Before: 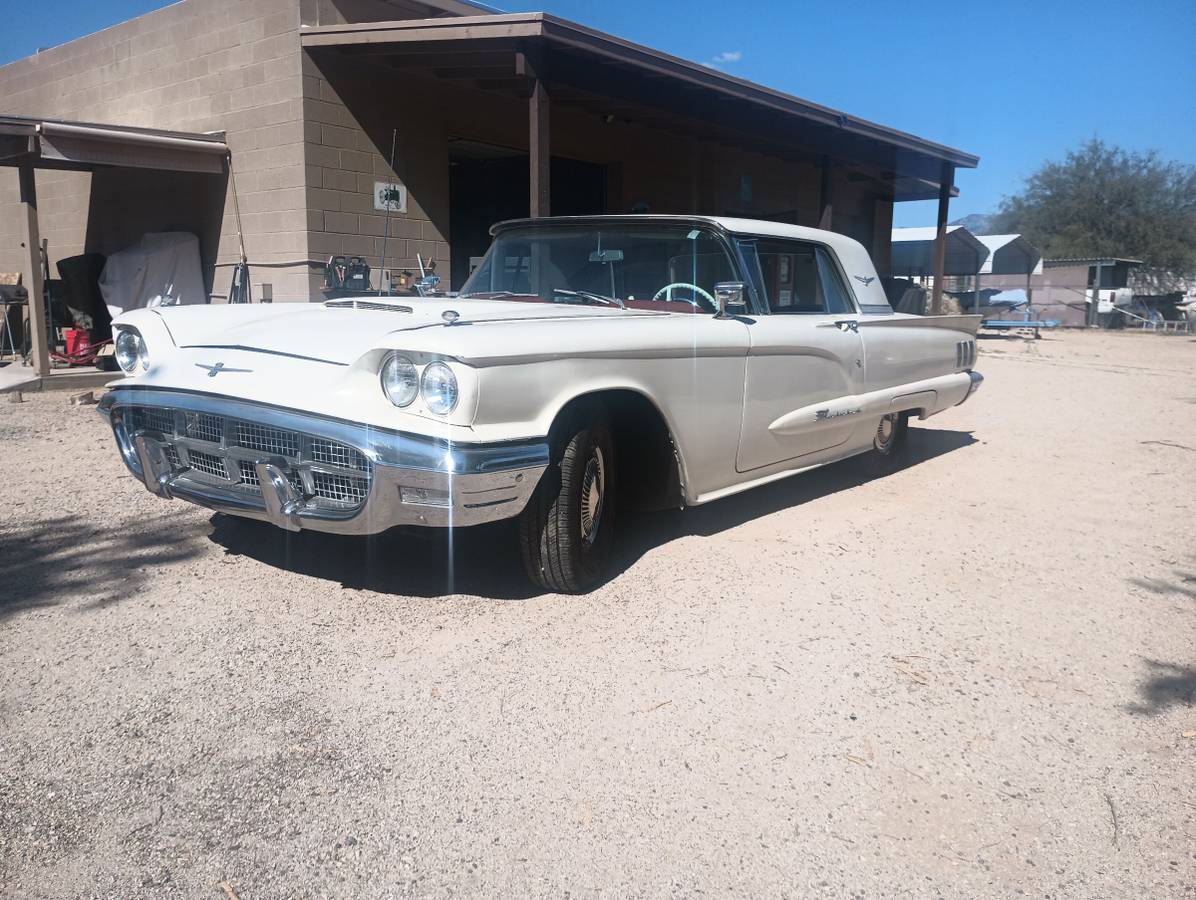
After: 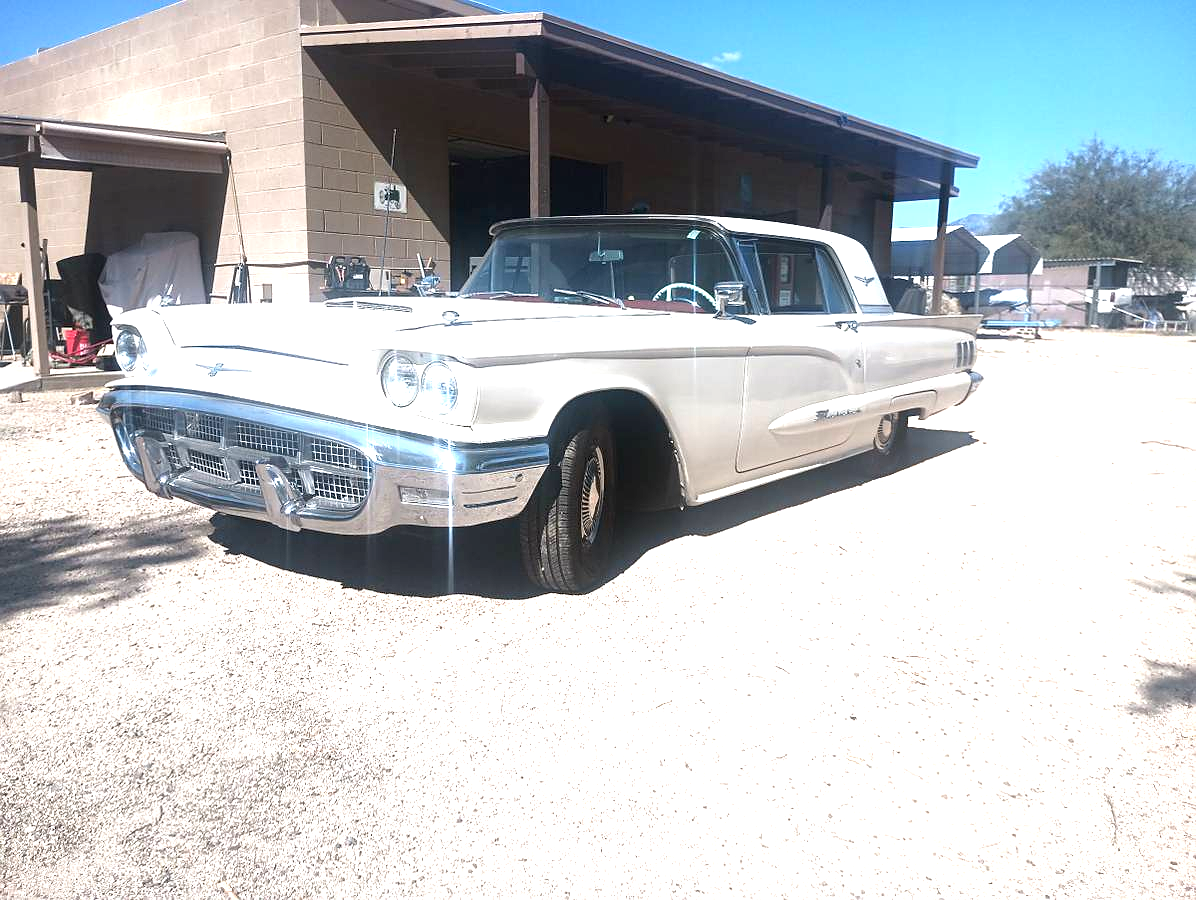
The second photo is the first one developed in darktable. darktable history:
exposure: black level correction 0.001, exposure 1.116 EV, compensate highlight preservation false
sharpen: radius 1
